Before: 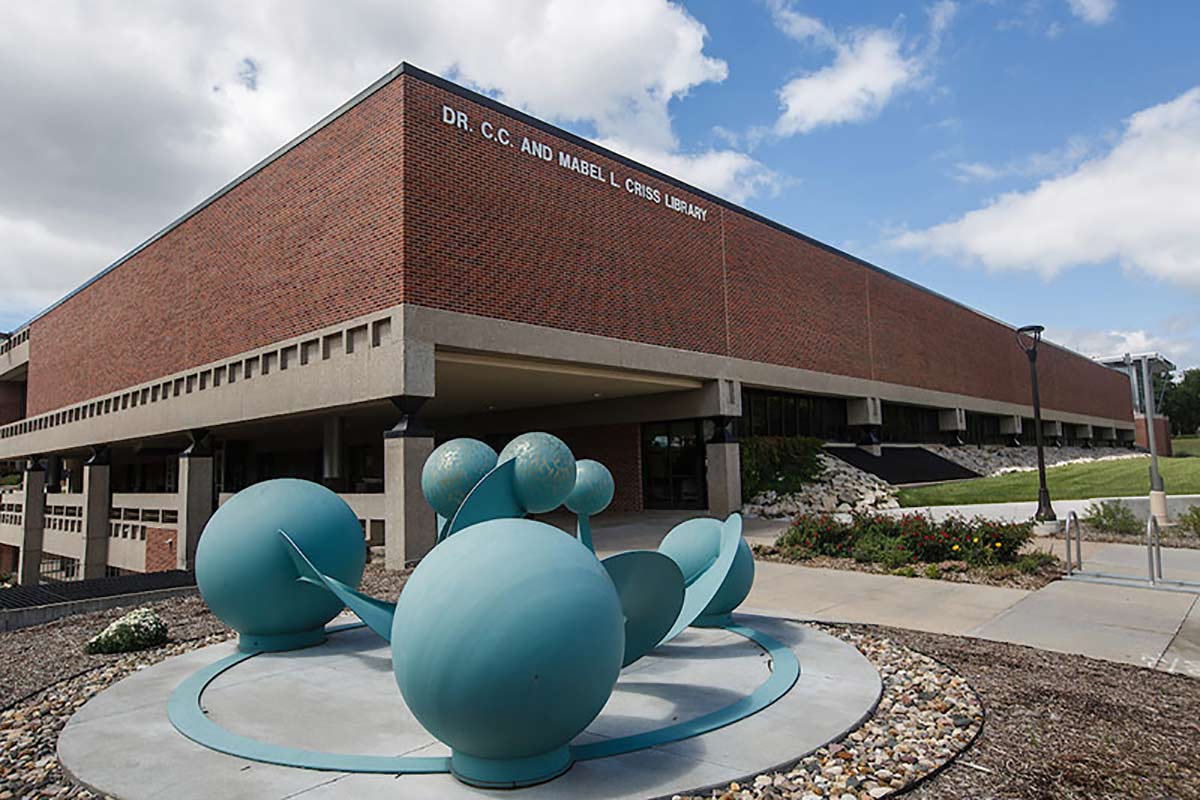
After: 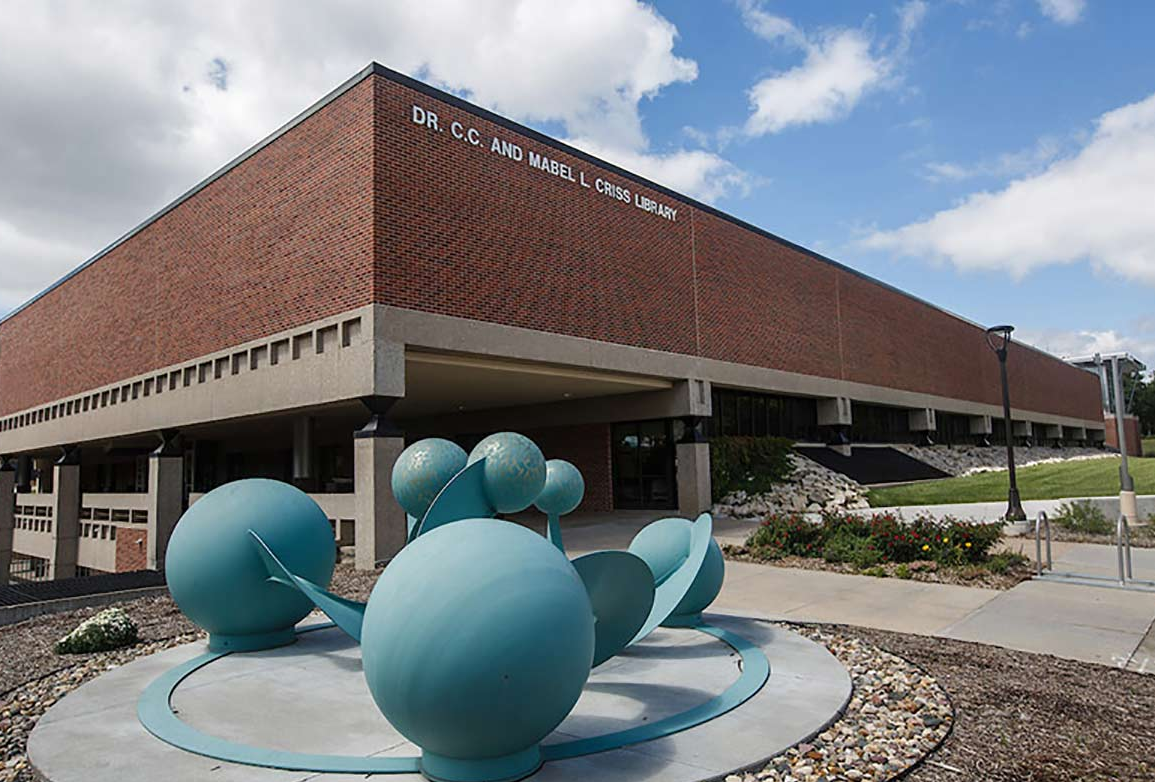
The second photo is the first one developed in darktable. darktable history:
crop and rotate: left 2.577%, right 1.143%, bottom 2.223%
